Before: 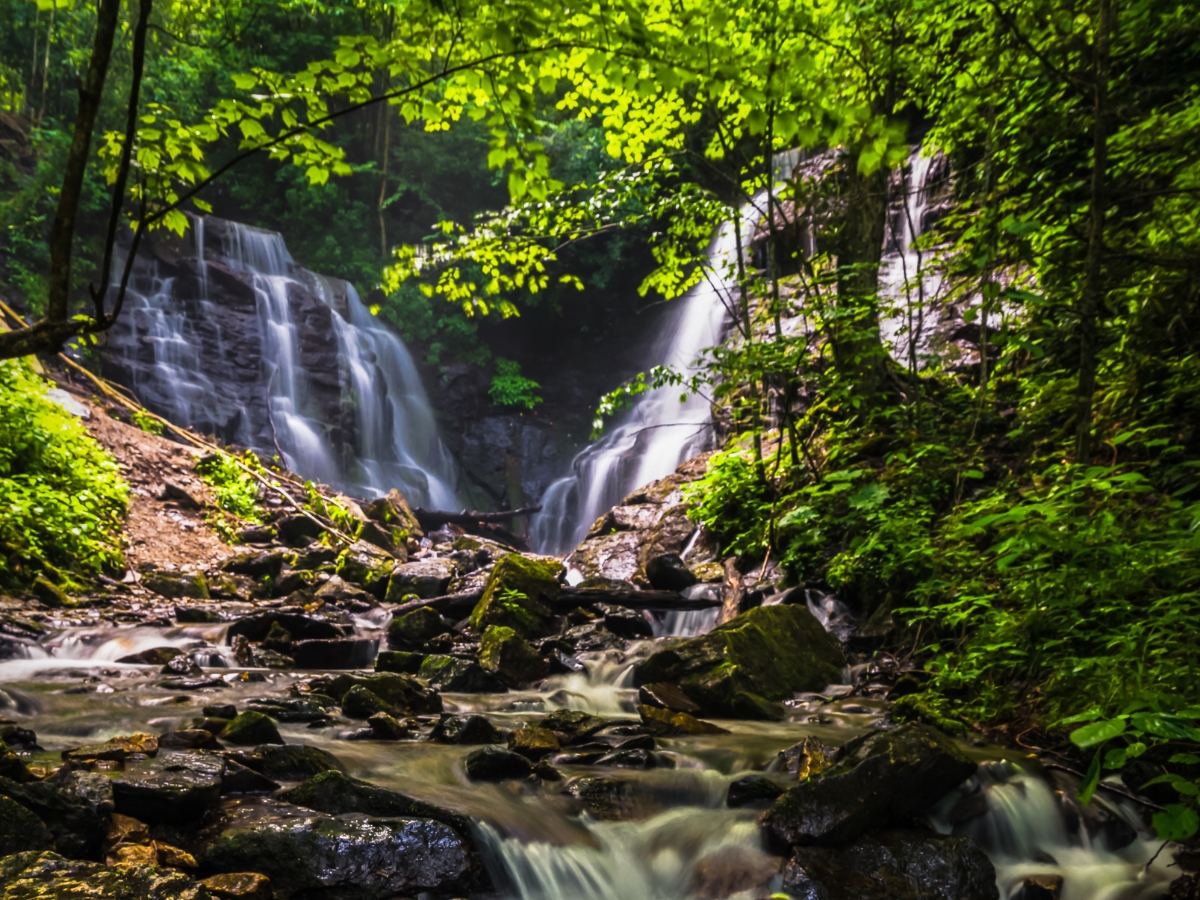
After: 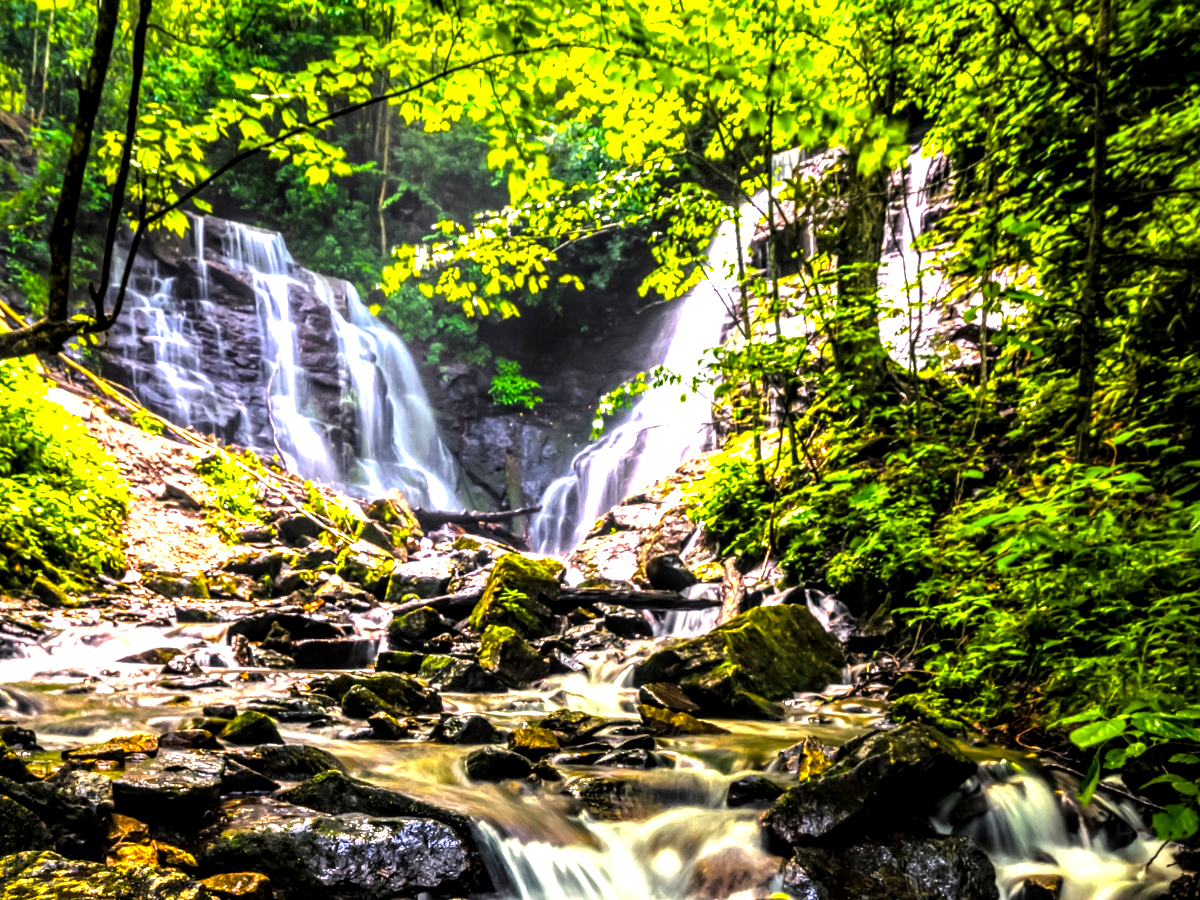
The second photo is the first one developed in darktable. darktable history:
tone equalizer: -8 EV -1.11 EV, -7 EV -1.03 EV, -6 EV -0.84 EV, -5 EV -0.614 EV, -3 EV 0.557 EV, -2 EV 0.879 EV, -1 EV 0.996 EV, +0 EV 1.08 EV
local contrast: highlights 60%, shadows 59%, detail 160%
shadows and highlights: shadows 25.74, highlights -25.15
exposure: exposure 1 EV, compensate highlight preservation false
color balance rgb: highlights gain › luminance 6.994%, highlights gain › chroma 0.987%, highlights gain › hue 48.03°, perceptual saturation grading › global saturation 19.978%, saturation formula JzAzBz (2021)
